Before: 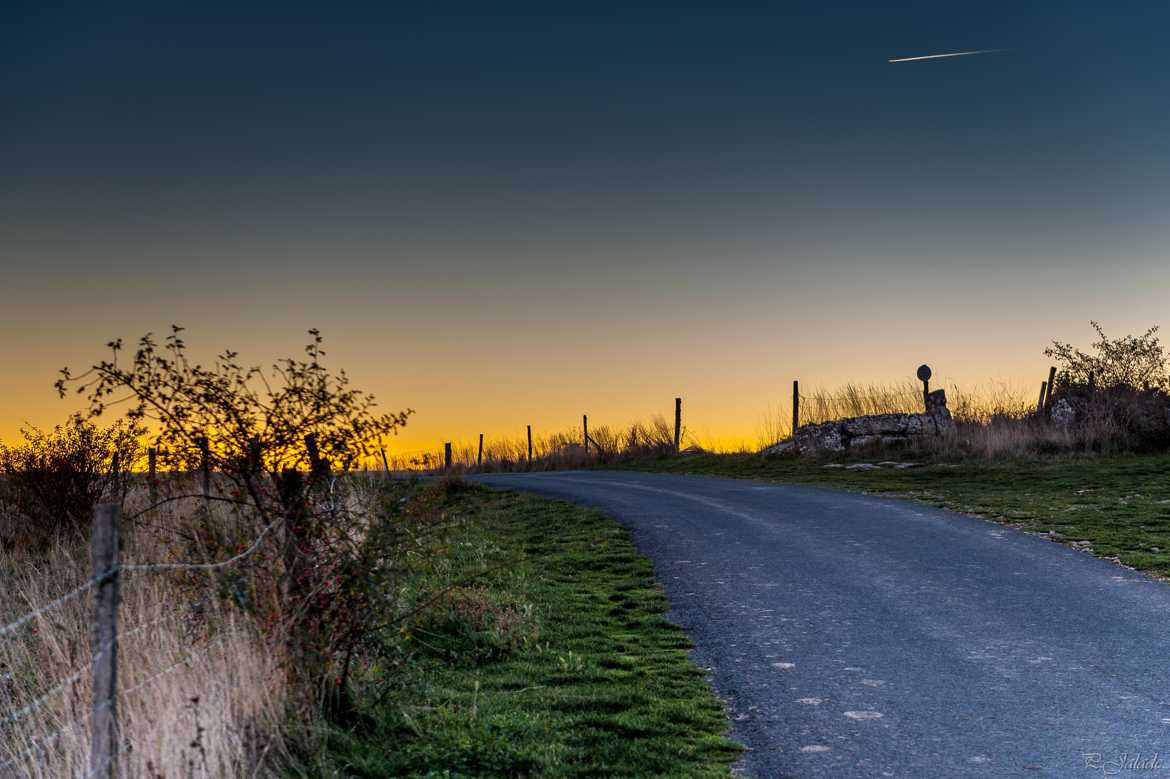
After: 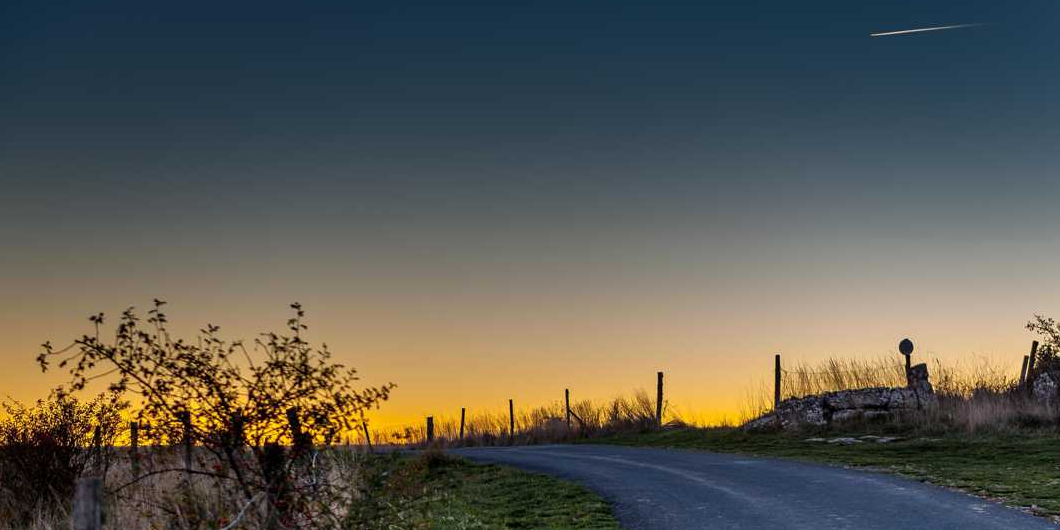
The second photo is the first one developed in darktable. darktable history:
crop: left 1.559%, top 3.352%, right 7.777%, bottom 28.51%
